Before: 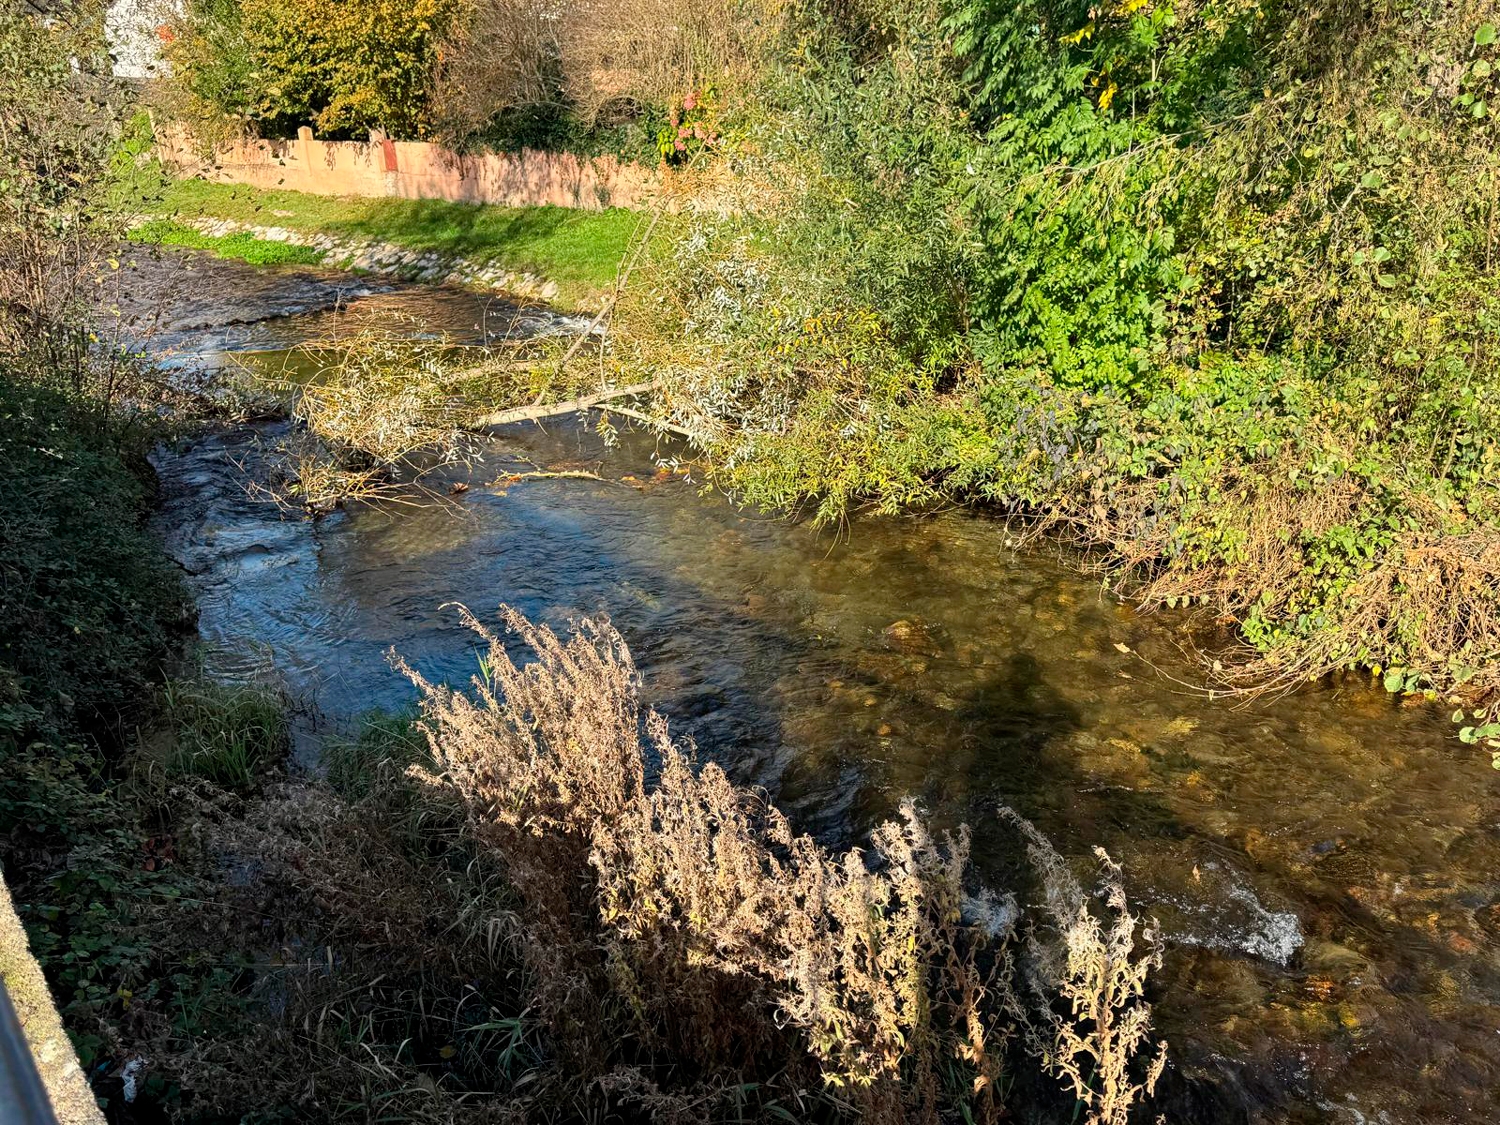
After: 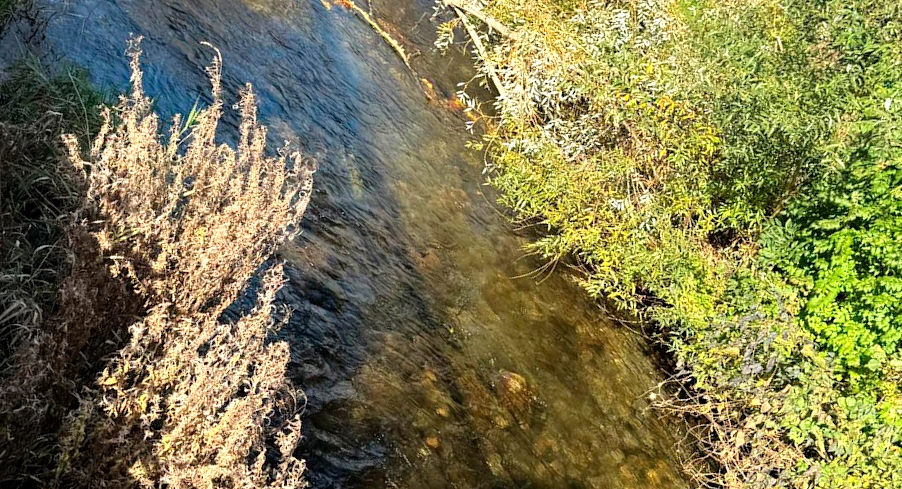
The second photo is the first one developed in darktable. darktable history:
crop and rotate: angle -44.68°, top 16.64%, right 0.829%, bottom 11.609%
tone equalizer: -8 EV -0.385 EV, -7 EV -0.426 EV, -6 EV -0.305 EV, -5 EV -0.204 EV, -3 EV 0.253 EV, -2 EV 0.322 EV, -1 EV 0.407 EV, +0 EV 0.432 EV
